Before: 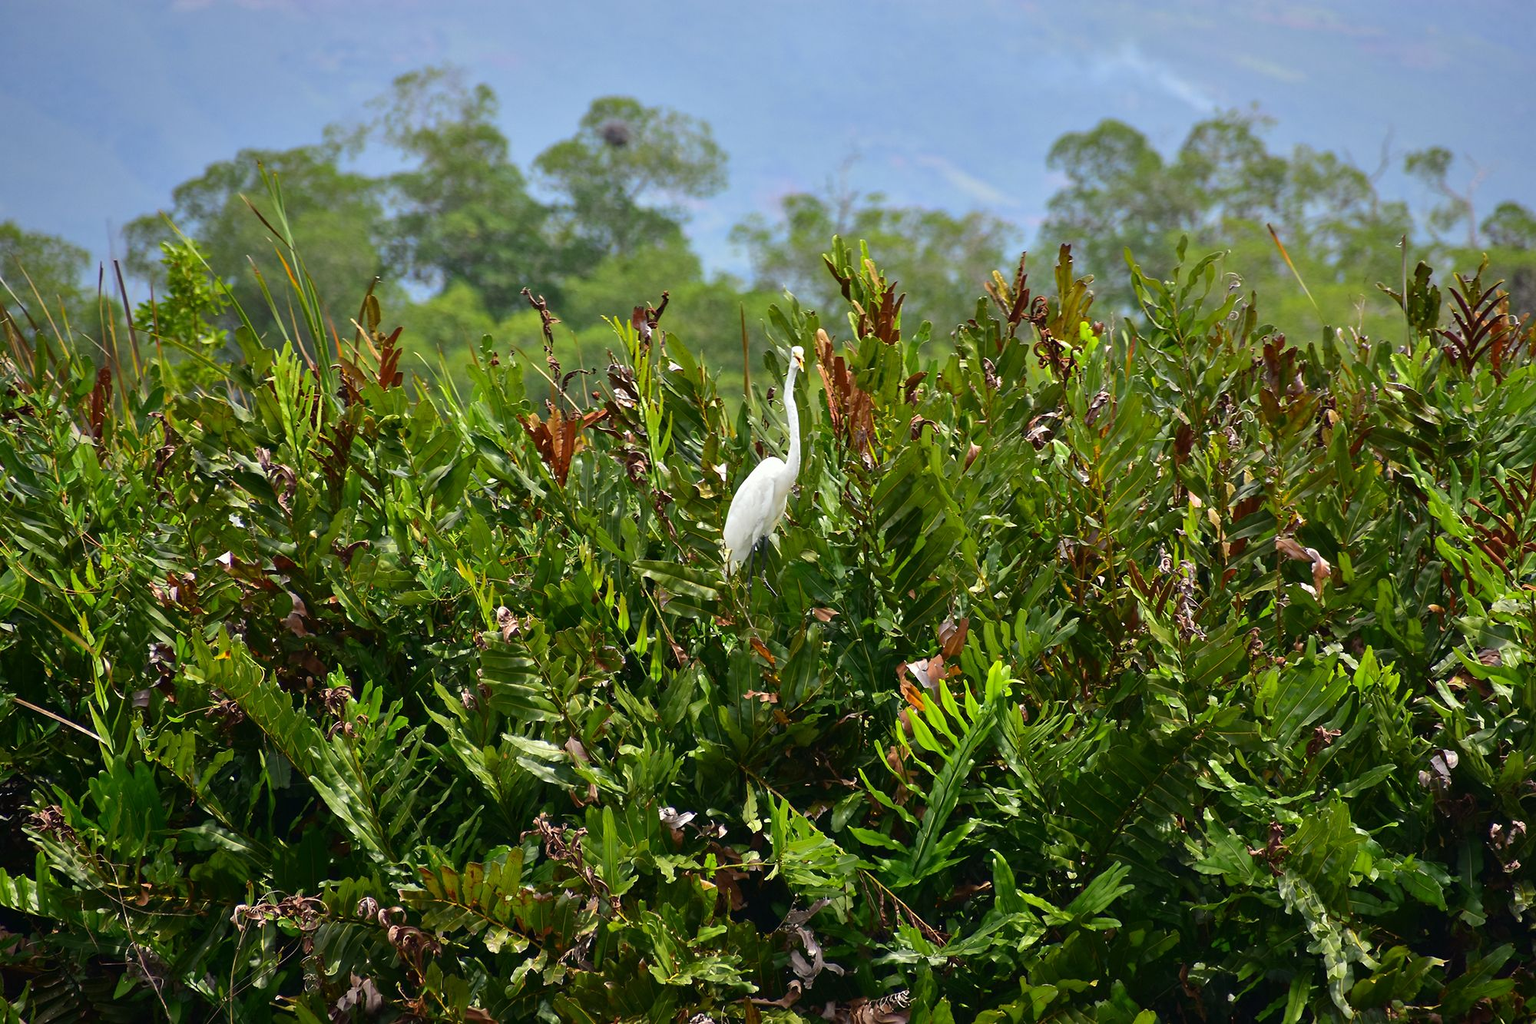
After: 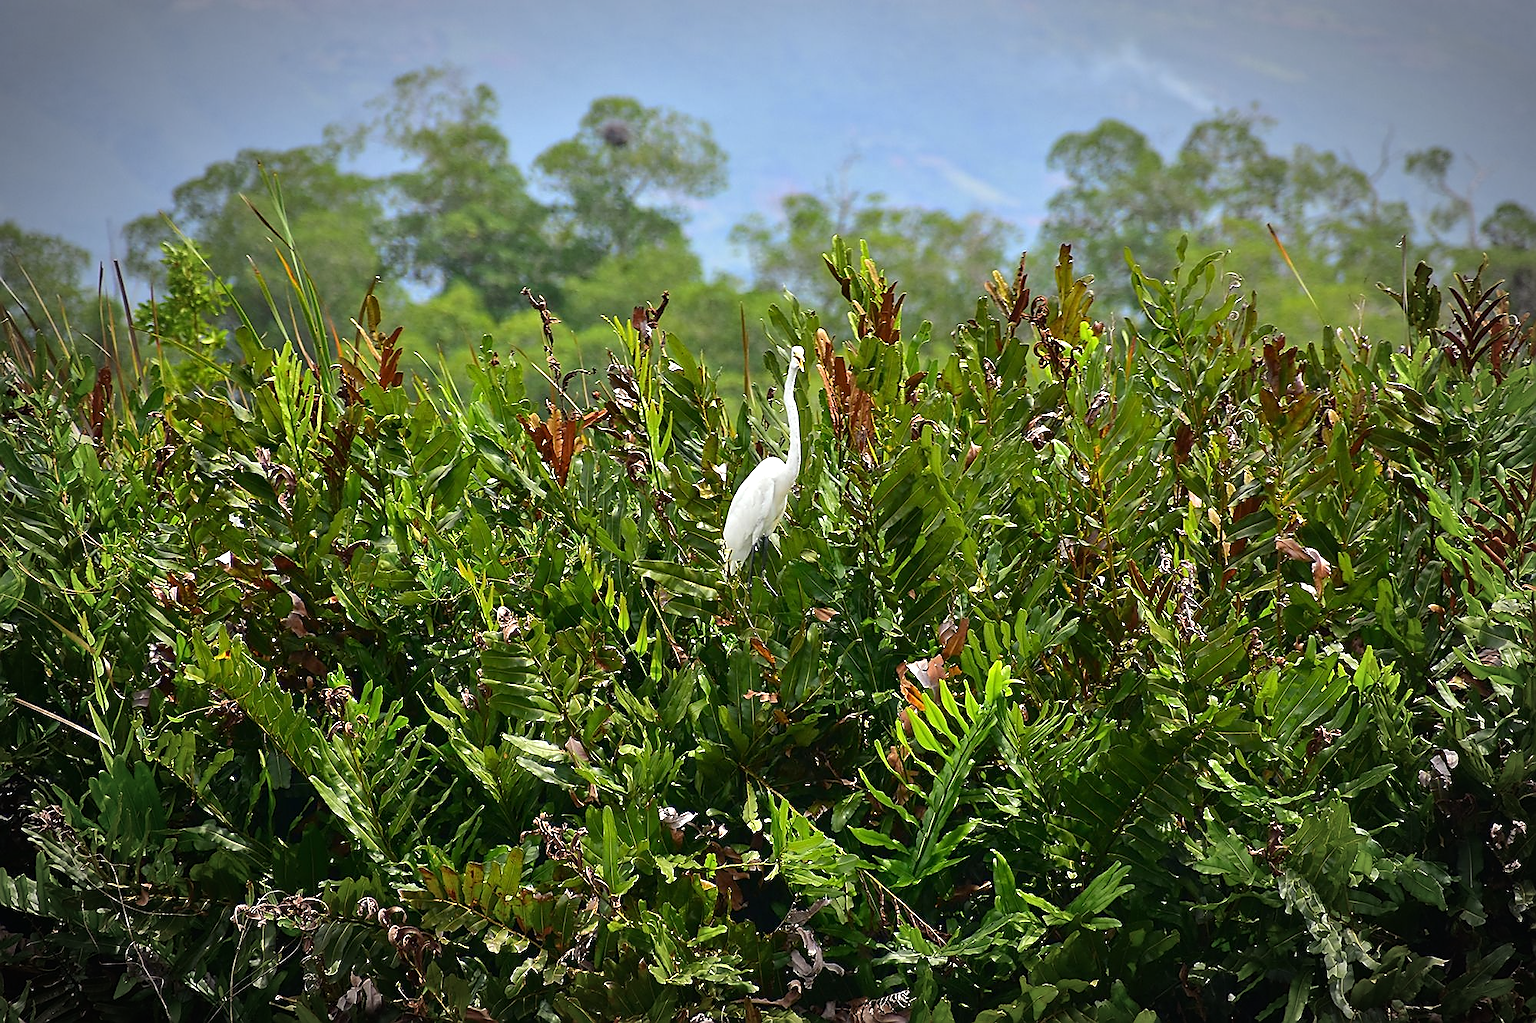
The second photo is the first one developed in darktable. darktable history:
exposure: exposure 0.19 EV, compensate highlight preservation false
vignetting: automatic ratio true
sharpen: radius 1.361, amount 1.268, threshold 0.763
